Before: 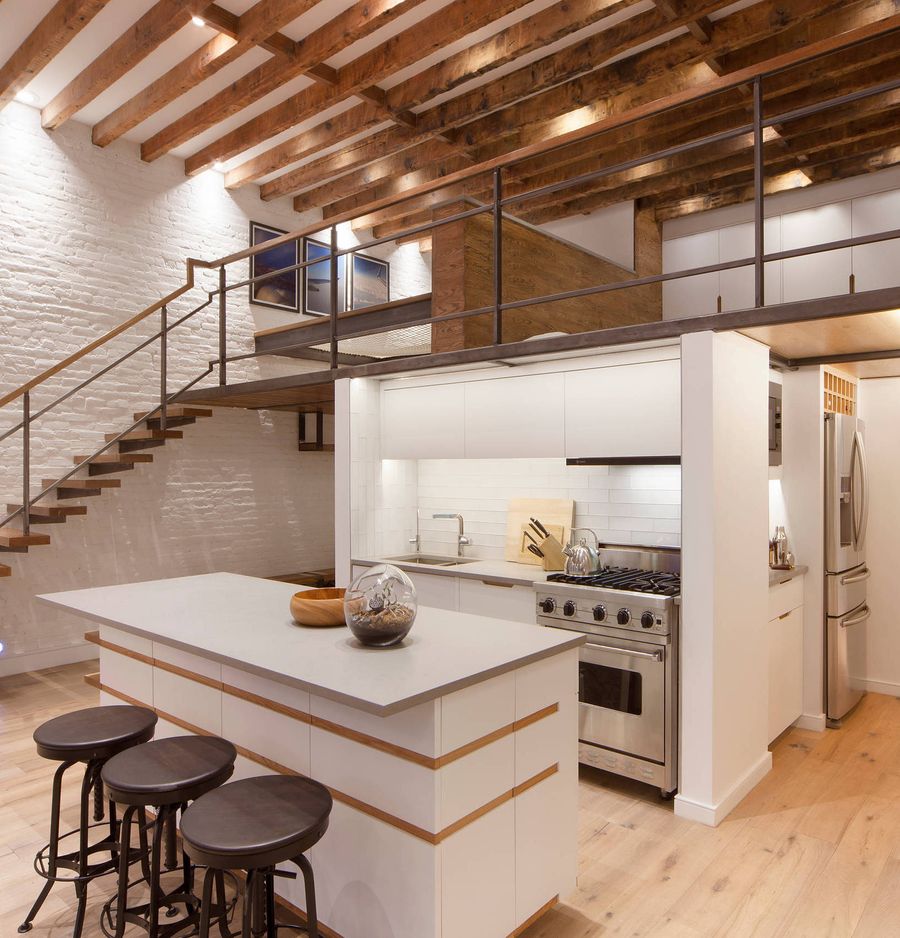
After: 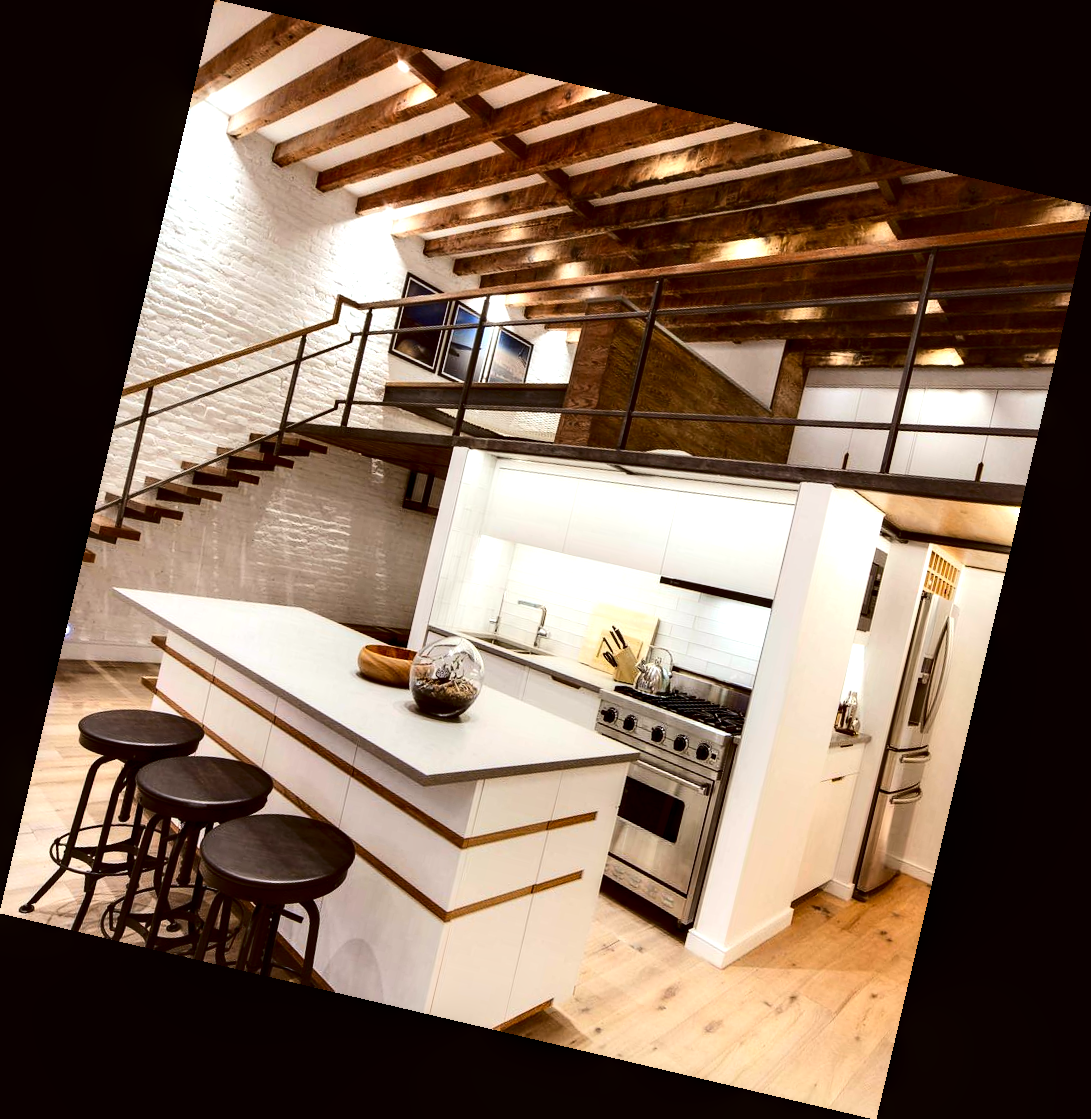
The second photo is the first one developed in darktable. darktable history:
rotate and perspective: rotation 13.27°, automatic cropping off
contrast brightness saturation: contrast 0.21, brightness -0.11, saturation 0.21
tone equalizer: -8 EV -0.75 EV, -7 EV -0.7 EV, -6 EV -0.6 EV, -5 EV -0.4 EV, -3 EV 0.4 EV, -2 EV 0.6 EV, -1 EV 0.7 EV, +0 EV 0.75 EV, edges refinement/feathering 500, mask exposure compensation -1.57 EV, preserve details no
color balance: lift [1.004, 1.002, 1.002, 0.998], gamma [1, 1.007, 1.002, 0.993], gain [1, 0.977, 1.013, 1.023], contrast -3.64%
local contrast: highlights 25%, shadows 75%, midtone range 0.75
